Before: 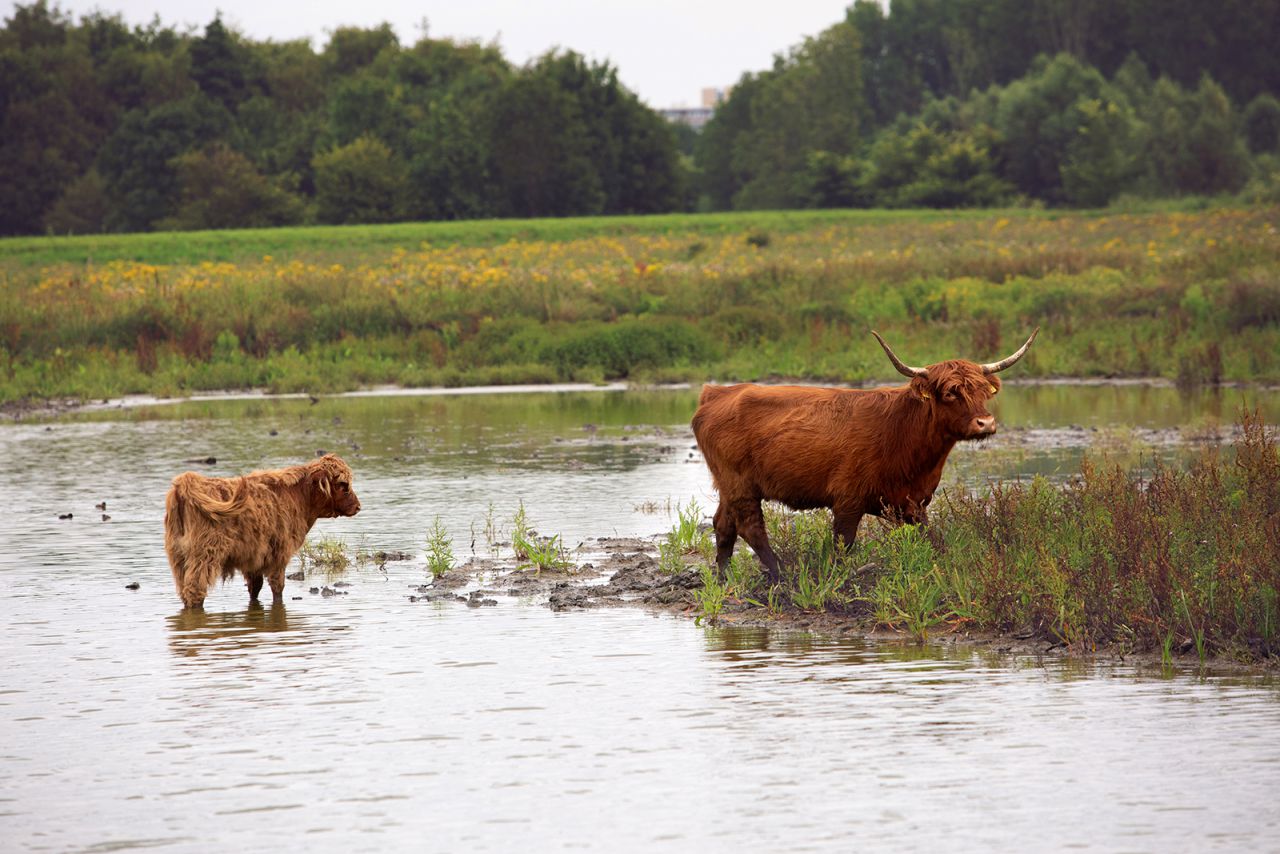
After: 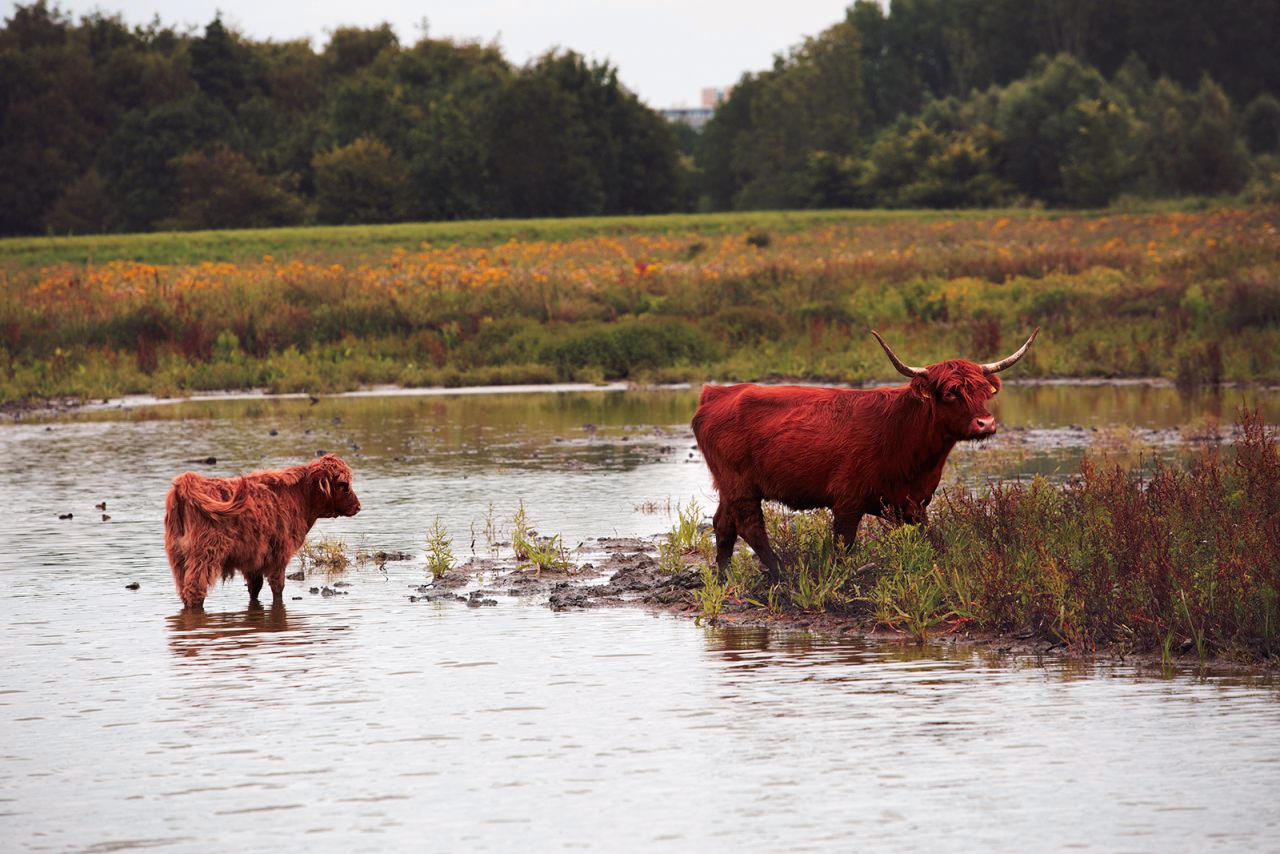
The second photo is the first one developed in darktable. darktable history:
tone curve: curves: ch0 [(0, 0) (0.003, 0.006) (0.011, 0.01) (0.025, 0.017) (0.044, 0.029) (0.069, 0.043) (0.1, 0.064) (0.136, 0.091) (0.177, 0.128) (0.224, 0.162) (0.277, 0.206) (0.335, 0.258) (0.399, 0.324) (0.468, 0.404) (0.543, 0.499) (0.623, 0.595) (0.709, 0.693) (0.801, 0.786) (0.898, 0.883) (1, 1)], preserve colors none
color look up table: target L [94.2, 92.72, 92.44, 85.39, 81.03, 80.41, 71.25, 58.98, 54.61, 44.62, 41.17, 4.481, 200.19, 69.71, 61.88, 55.81, 53.85, 53.64, 45.49, 41.65, 39.99, 36.11, 25.02, 21.4, 6.842, 85.98, 79.41, 68.22, 67.07, 55.43, 49.18, 56.02, 51.09, 49.98, 48.07, 35.98, 49.3, 42.55, 24.44, 32.09, 24.85, 9.863, 3.747, 80.06, 77.87, 62.85, 61.38, 51.47, 35.63], target a [-7.074, -19.05, -26.64, 8.848, -42.24, -39.65, -29.98, 1.534, -5.164, -24.45, 3.644, -0.939, 0, 36.71, 58.57, 63.27, 66.52, 66.93, 26.39, 54.08, 38.8, 51.47, 30.05, 37.47, 22.03, -0.342, -0.491, 48, 42.79, 70.27, 64.42, -10.7, 64.55, 11.95, 19.6, 53.85, -3.229, 5.847, 40.93, 2.952, -6.969, 26.22, 14.26, -35.76, -41.58, -8.55, -19.81, -21.31, -8.094], target b [81.32, 59.04, 4.448, 38.41, 20.48, 65.22, 9.674, 46.6, 12.79, 22.28, 28.97, 1.365, 0, 11.36, 60.33, 24.04, 62.29, 36.39, 11.74, 14.45, 43.22, 45.53, 7.939, 28.08, 10.17, -0.122, -21.35, -14.14, -35.1, -18.59, -49.19, -36.51, -7.165, -49.79, -17.14, -32.47, -40.14, -46.26, -58.35, -34.46, -22.45, -49.16, -18.8, -20.76, -11.48, -8.125, -28.4, -12.33, -0.122], num patches 49
